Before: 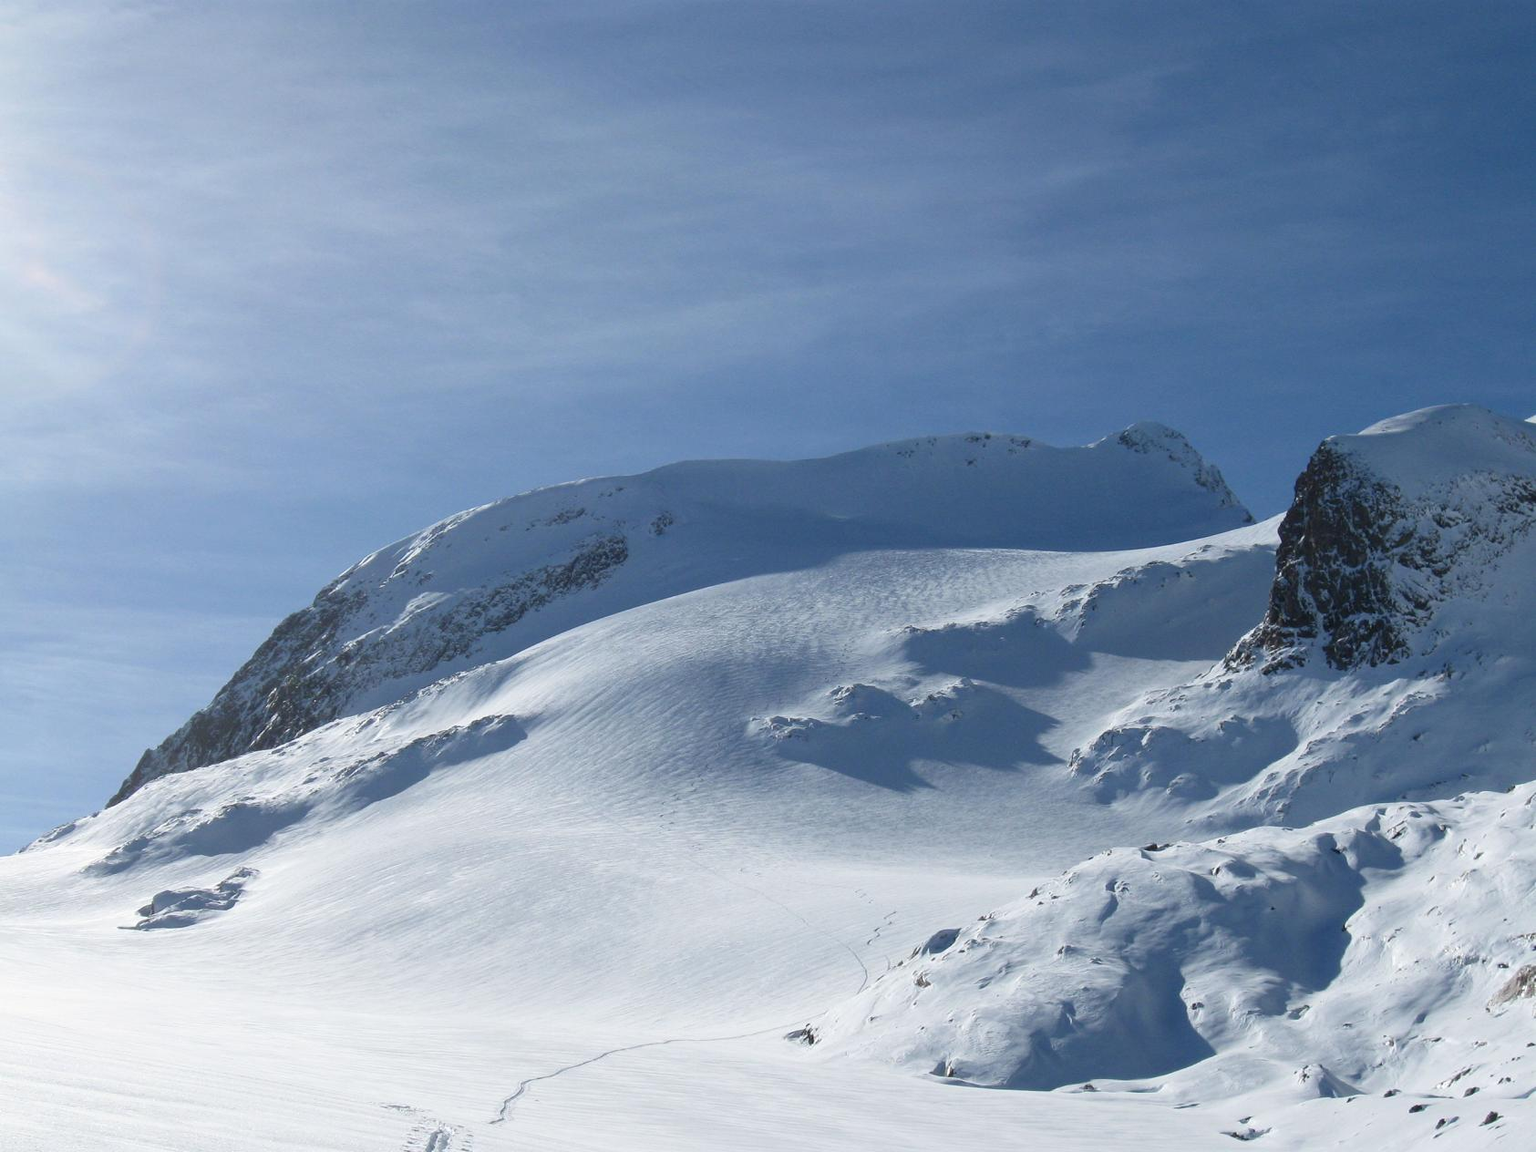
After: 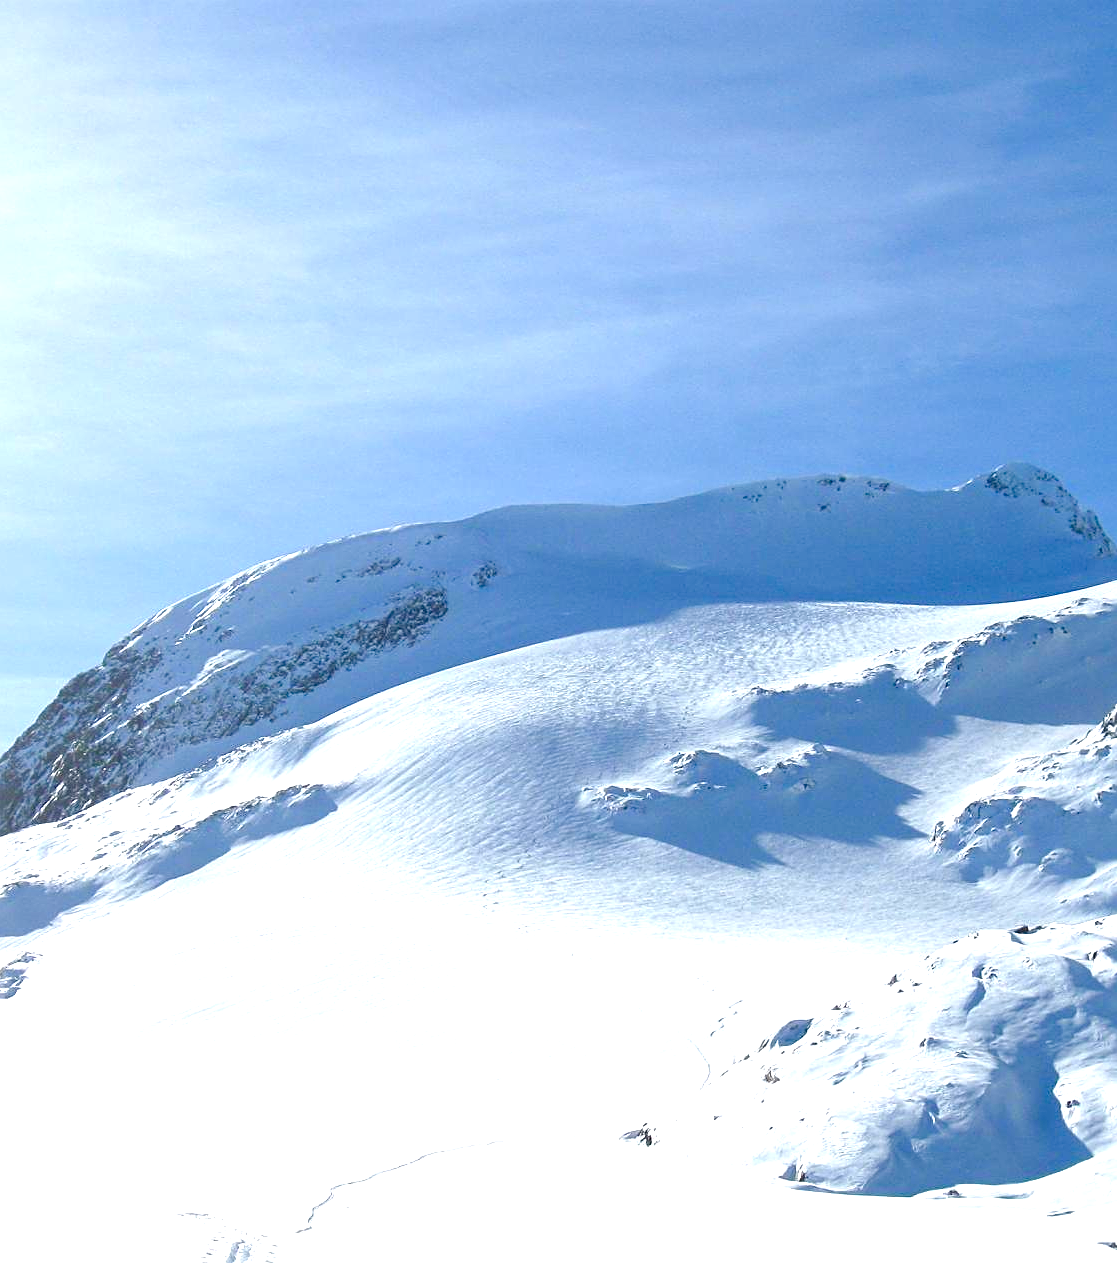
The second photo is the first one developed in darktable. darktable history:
tone equalizer: -7 EV 0.116 EV, edges refinement/feathering 500, mask exposure compensation -1.57 EV, preserve details no
crop and rotate: left 14.317%, right 19.348%
color balance rgb: perceptual saturation grading › global saturation 40.252%, perceptual saturation grading › highlights -50.01%, perceptual saturation grading › shadows 30.349%, global vibrance 20%
sharpen: on, module defaults
exposure: black level correction 0, exposure 1.103 EV, compensate exposure bias true, compensate highlight preservation false
